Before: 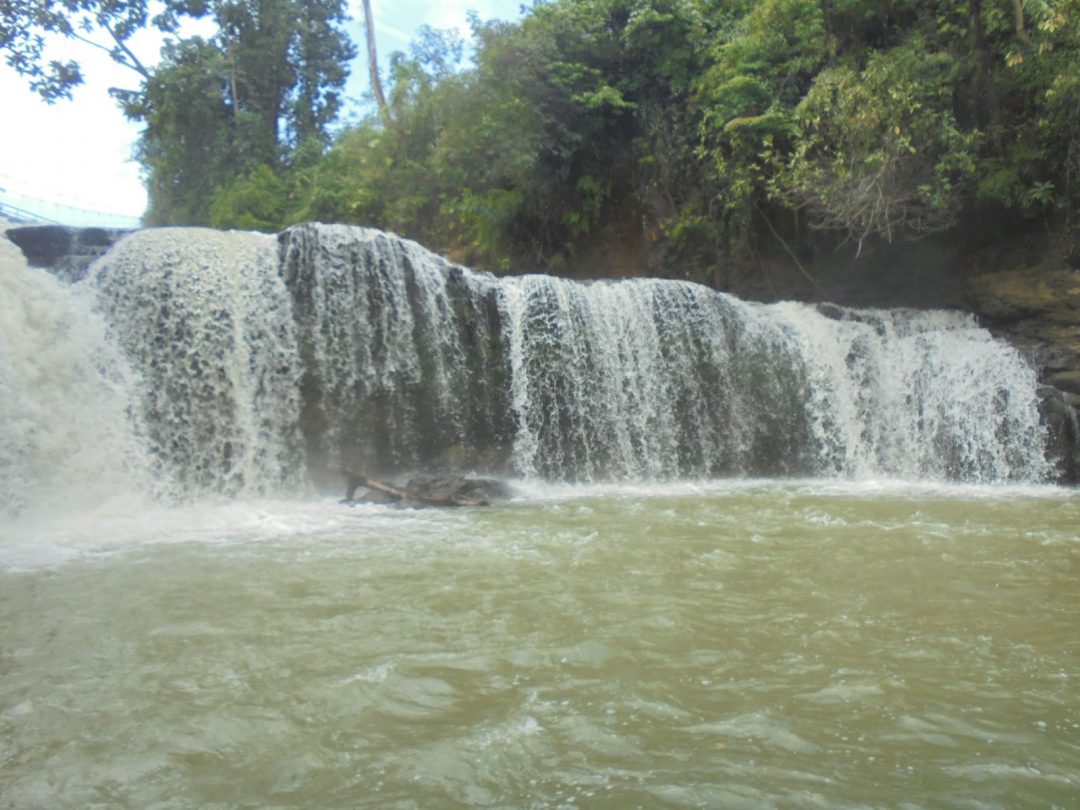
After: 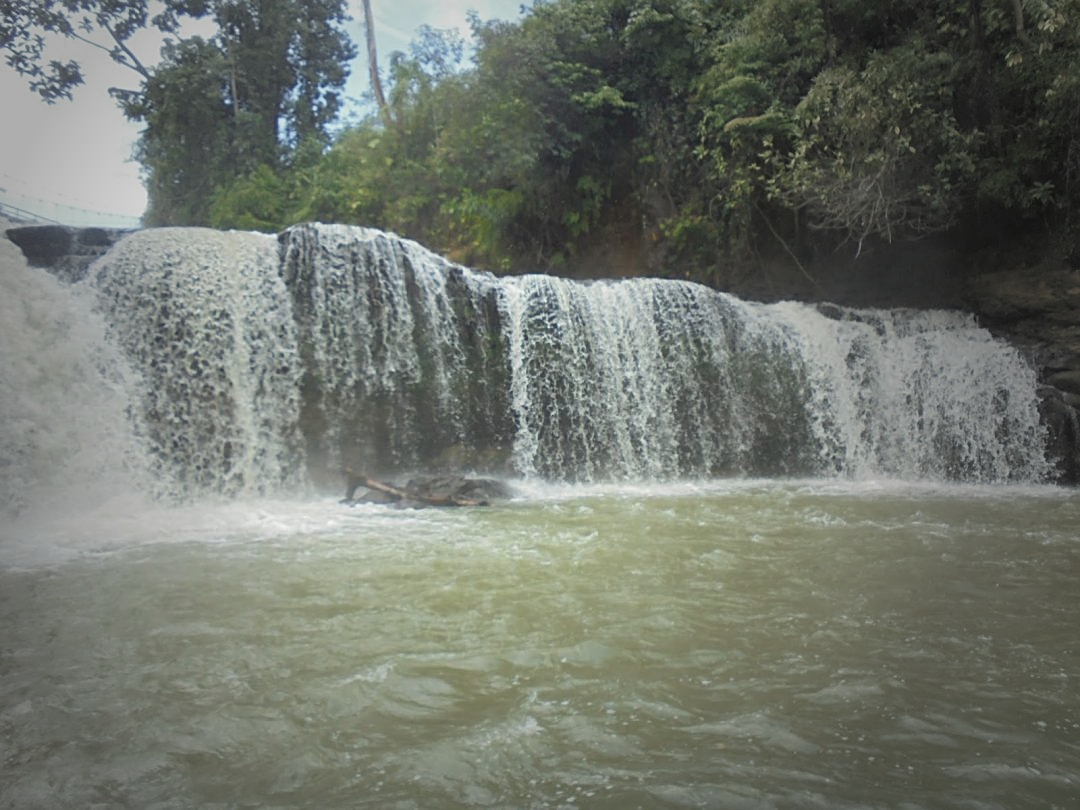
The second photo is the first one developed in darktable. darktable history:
sharpen: on, module defaults
vignetting: fall-off start 33.76%, fall-off radius 64.94%, brightness -0.575, center (-0.12, -0.002), width/height ratio 0.959
